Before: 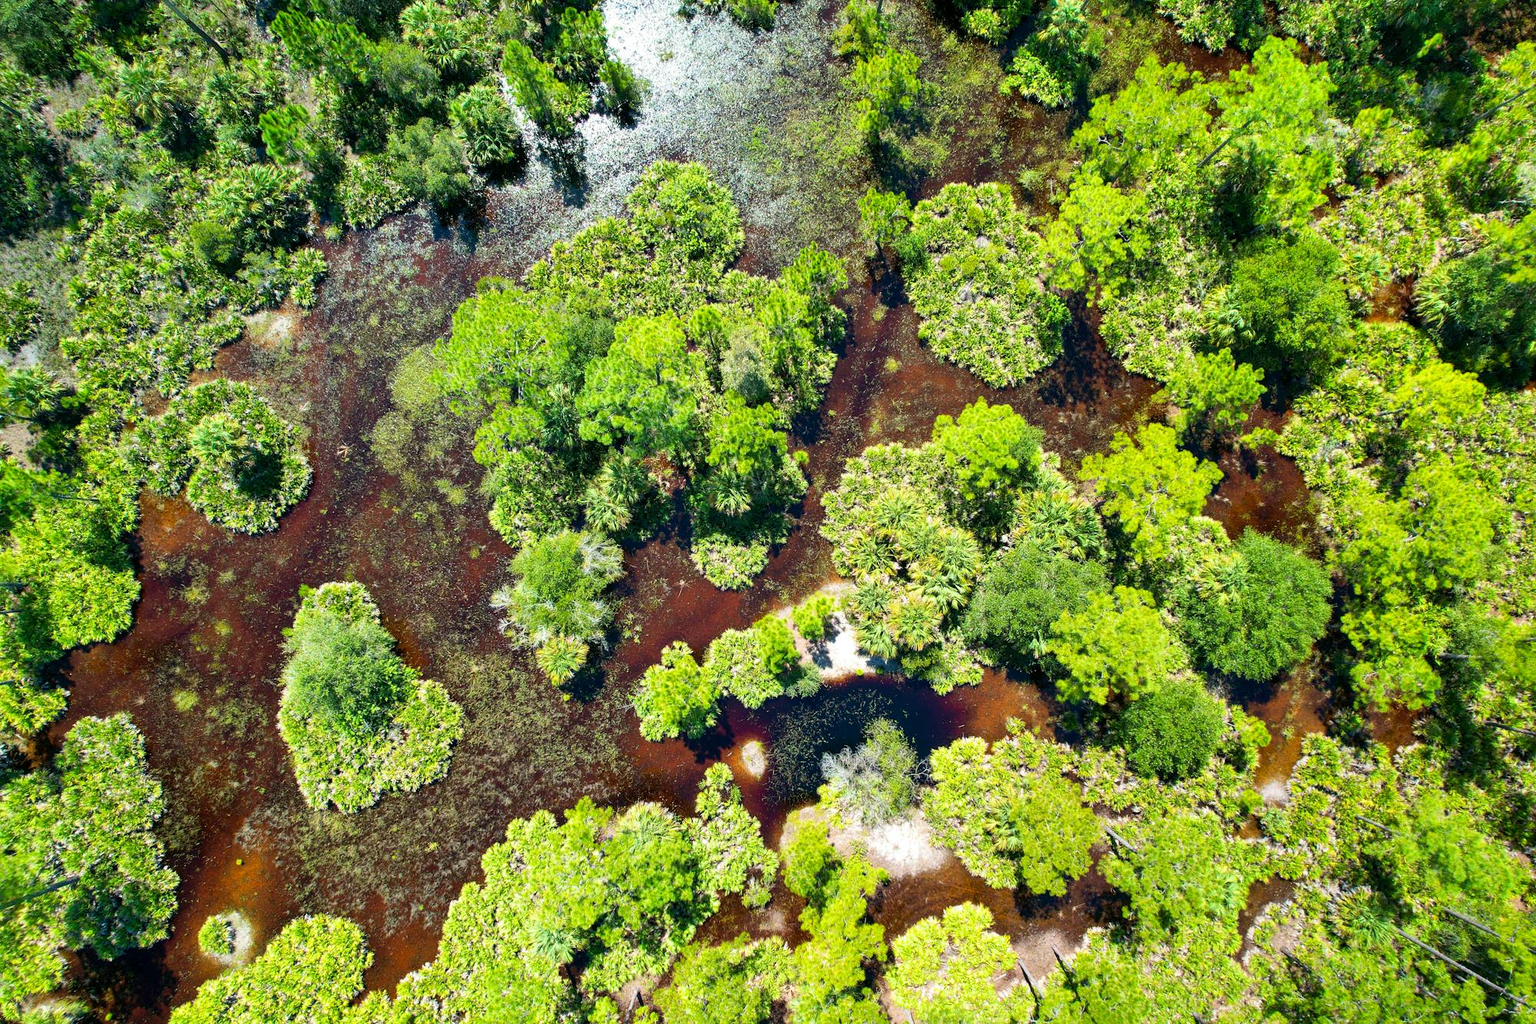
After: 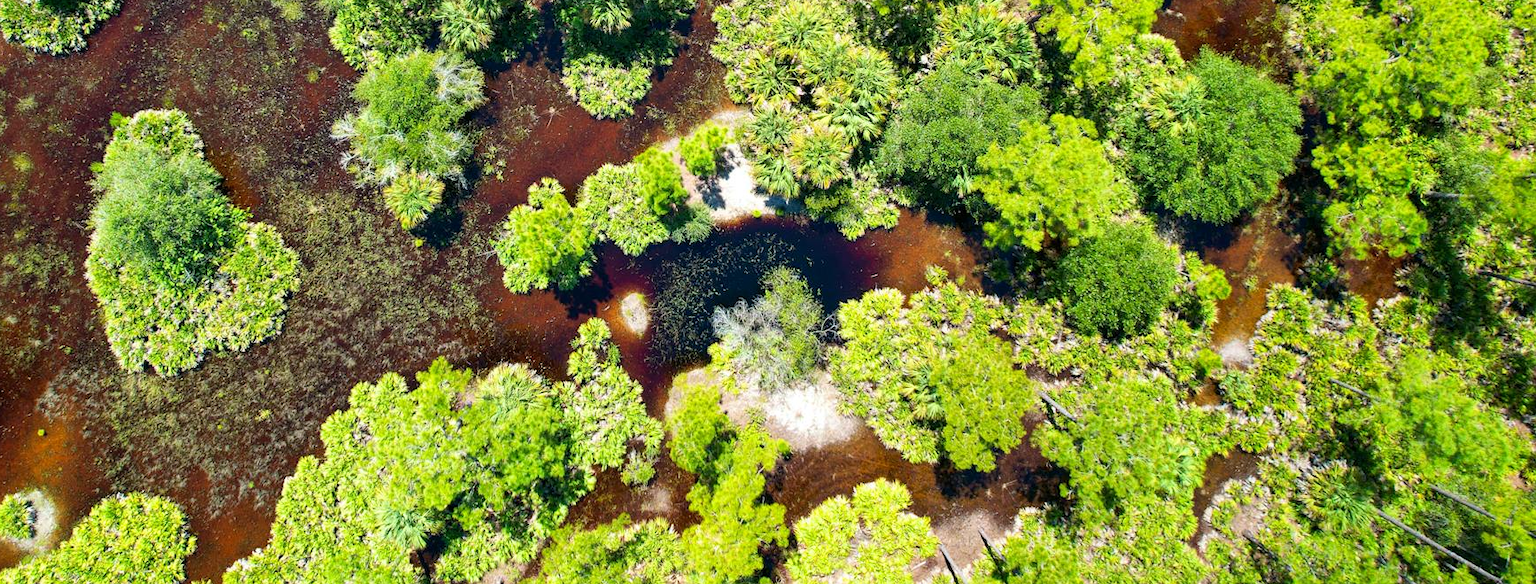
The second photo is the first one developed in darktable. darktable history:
crop and rotate: left 13.292%, top 47.58%, bottom 2.898%
